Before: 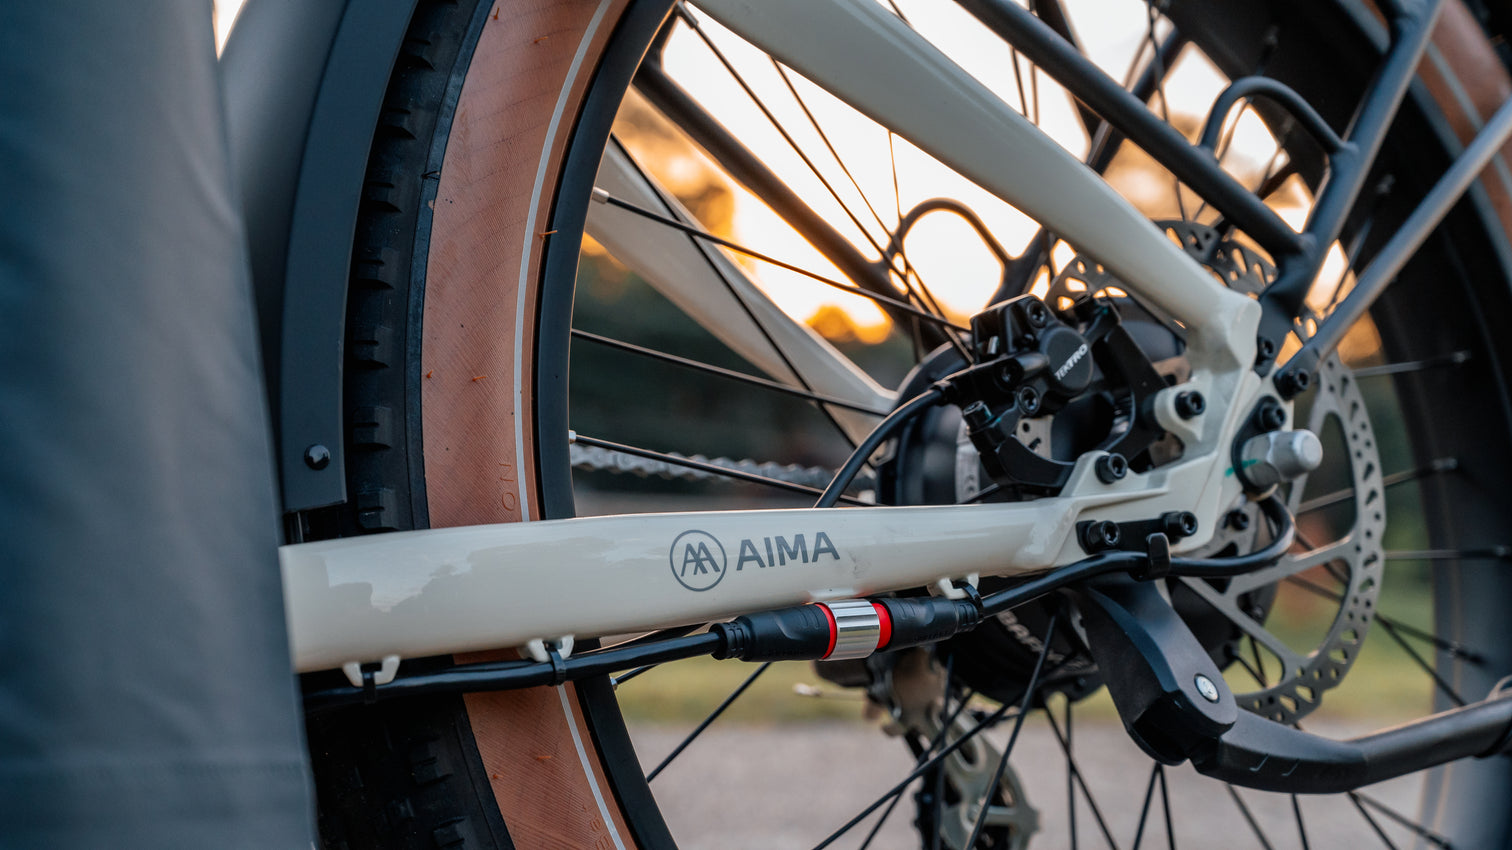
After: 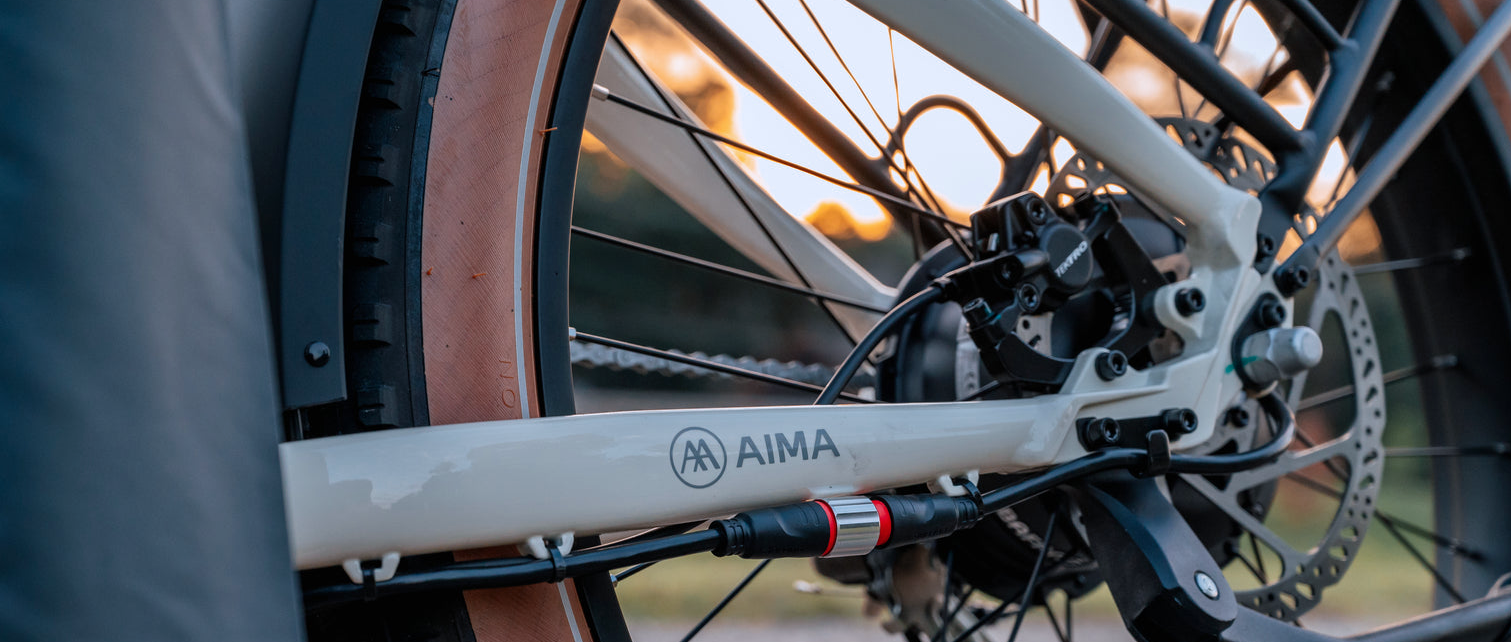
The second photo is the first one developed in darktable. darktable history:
color zones: curves: ch0 [(0, 0.5) (0.143, 0.5) (0.286, 0.5) (0.429, 0.495) (0.571, 0.437) (0.714, 0.44) (0.857, 0.496) (1, 0.5)], mix 42.19%
crop and rotate: top 12.241%, bottom 12.165%
color correction: highlights a* -0.671, highlights b* -9.51
exposure: compensate exposure bias true, compensate highlight preservation false
